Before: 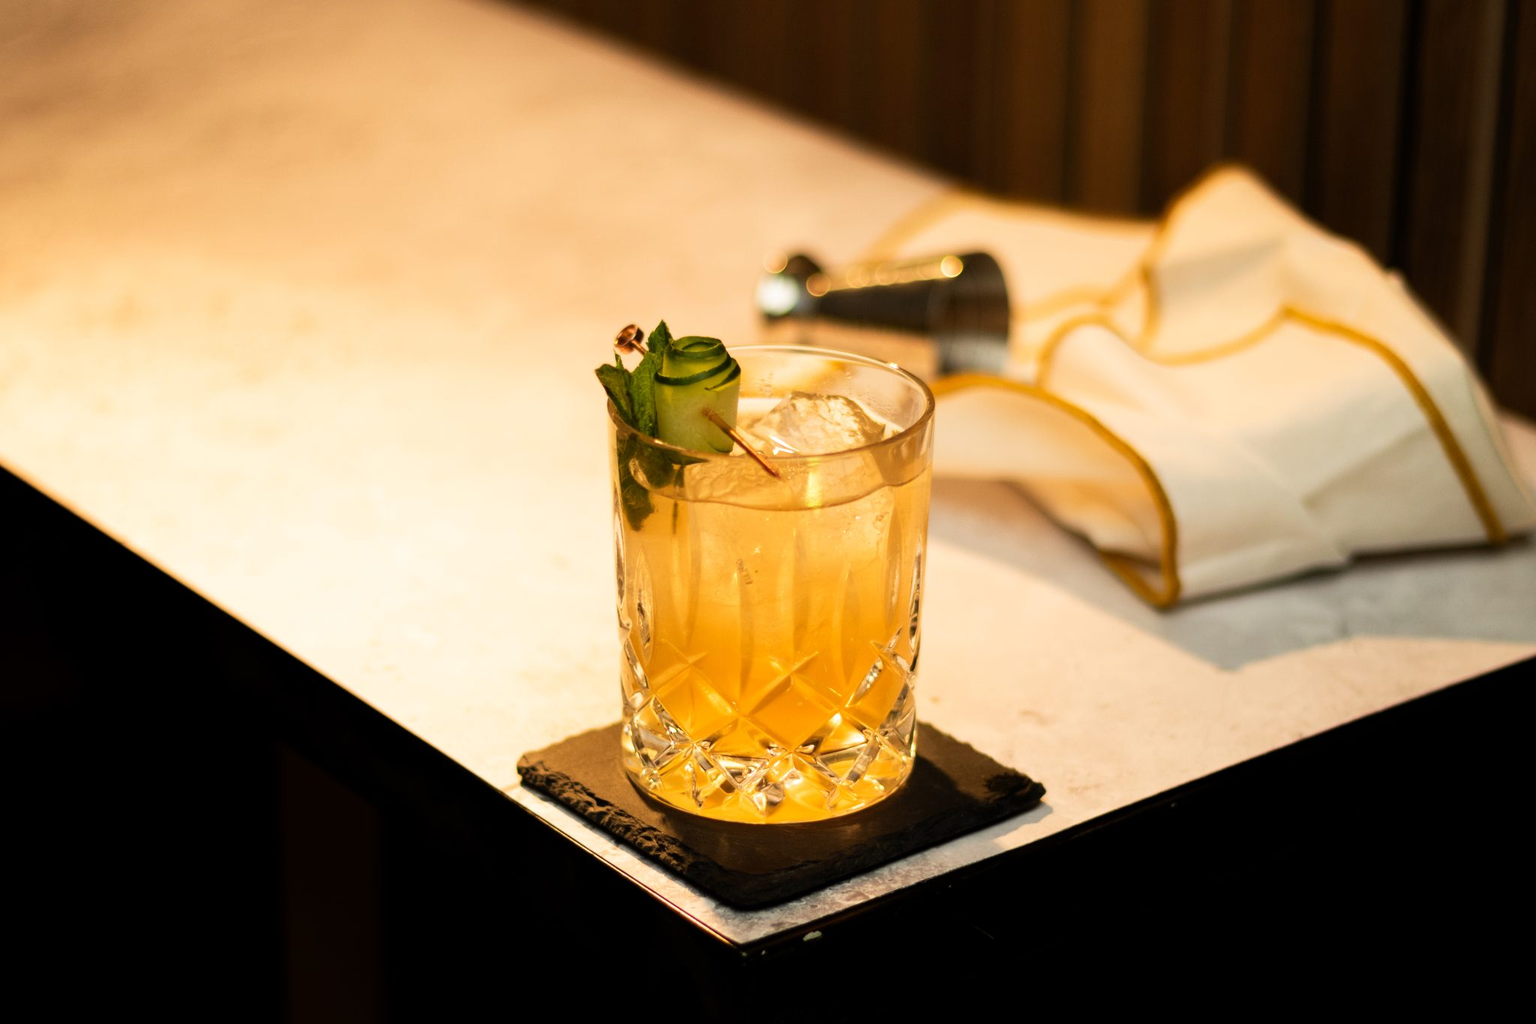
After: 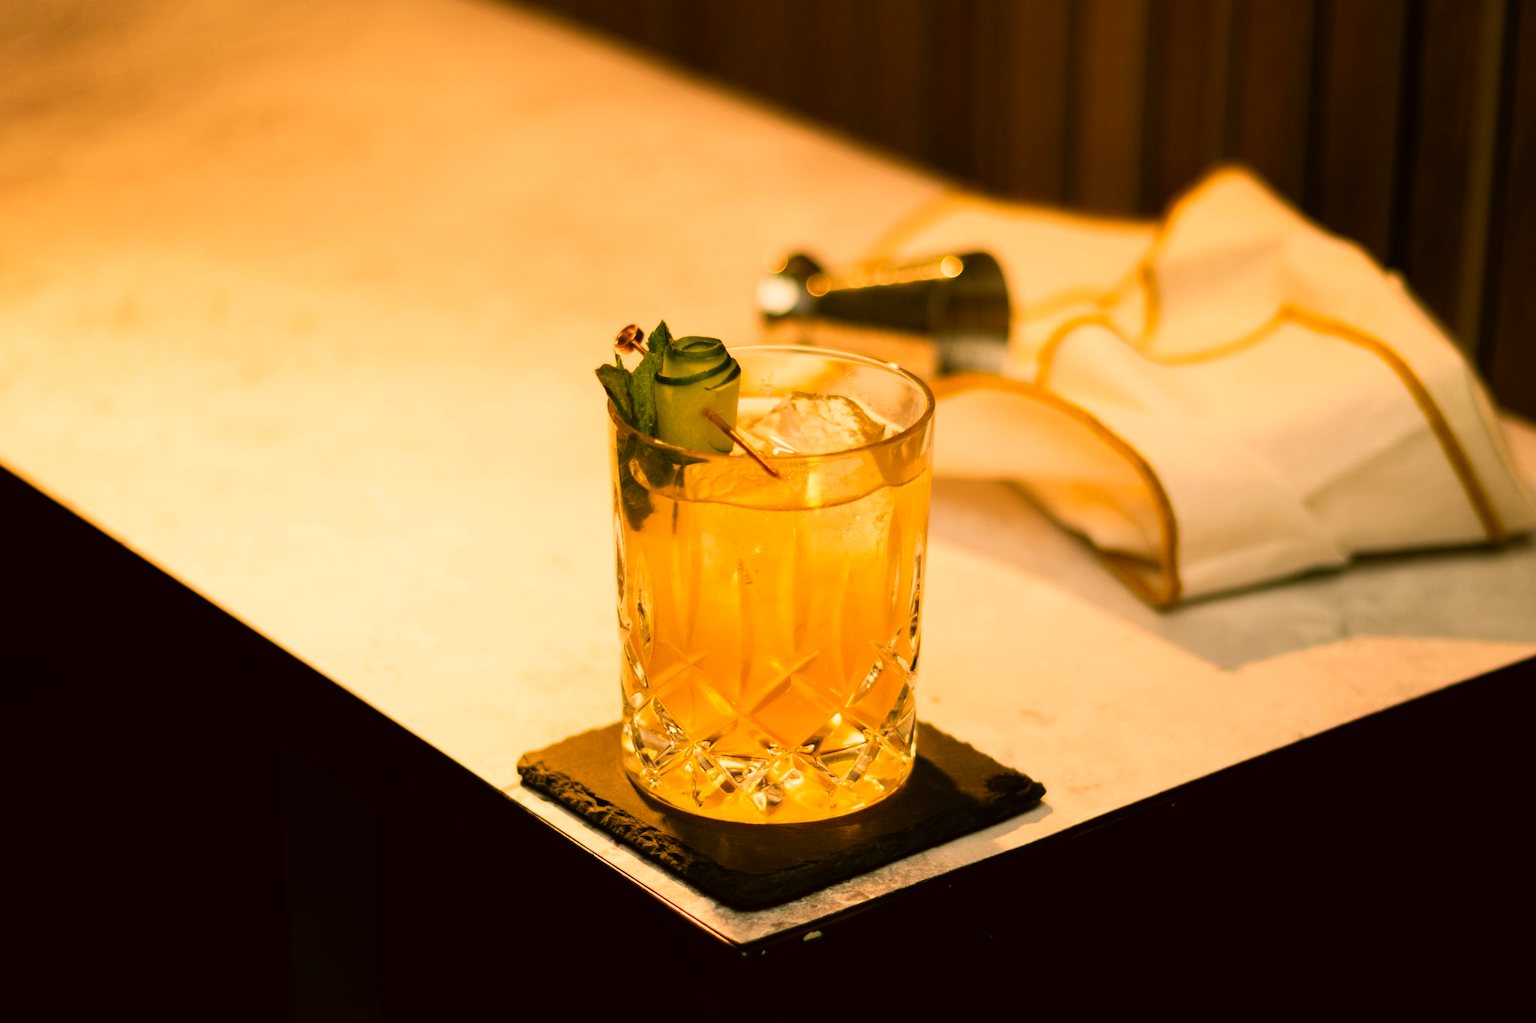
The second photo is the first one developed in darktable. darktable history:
color balance rgb: shadows lift › hue 87.51°, highlights gain › chroma 3.21%, highlights gain › hue 55.1°, global offset › chroma 0.15%, global offset › hue 253.66°, linear chroma grading › global chroma 0.5%
color correction: highlights a* 8.98, highlights b* 15.09, shadows a* -0.49, shadows b* 26.52
